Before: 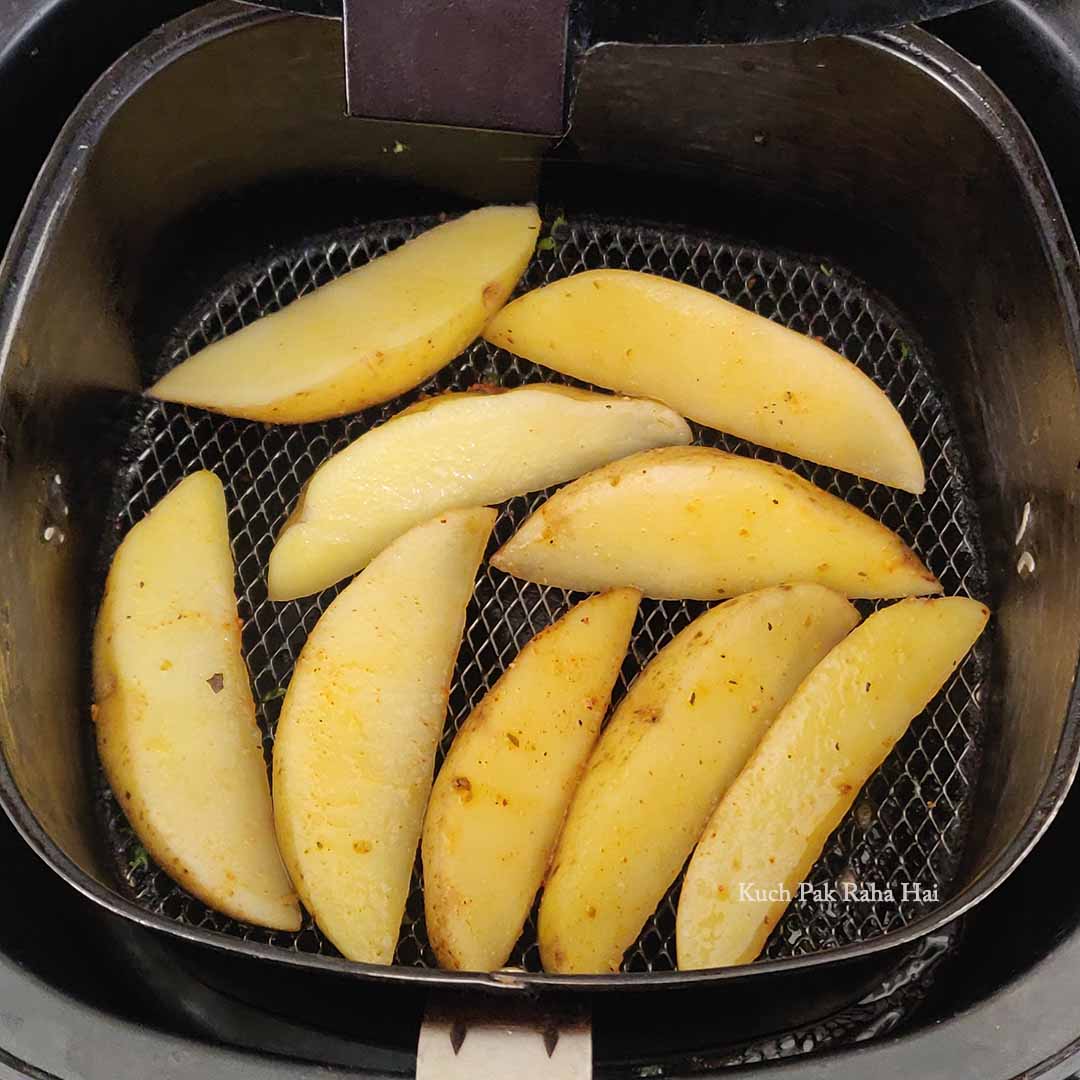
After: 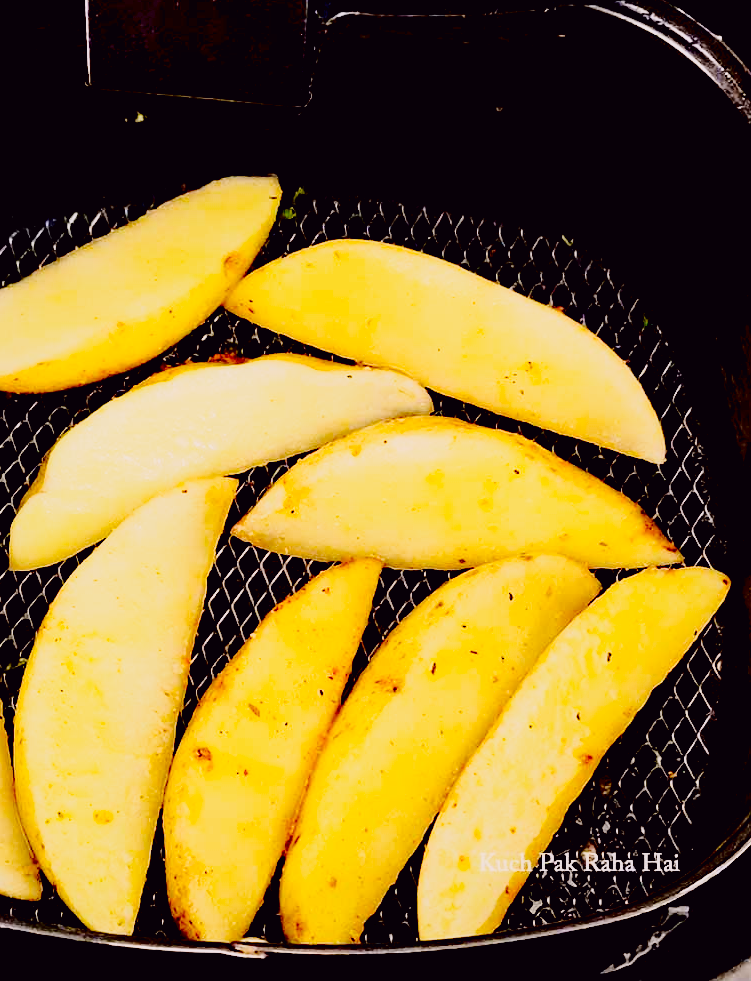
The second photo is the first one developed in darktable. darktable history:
tone curve: curves: ch0 [(0.003, 0.003) (0.104, 0.026) (0.236, 0.181) (0.401, 0.443) (0.495, 0.55) (0.625, 0.67) (0.819, 0.841) (0.96, 0.899)]; ch1 [(0, 0) (0.161, 0.092) (0.37, 0.302) (0.424, 0.402) (0.45, 0.466) (0.495, 0.51) (0.573, 0.571) (0.638, 0.641) (0.751, 0.741) (1, 1)]; ch2 [(0, 0) (0.352, 0.403) (0.466, 0.443) (0.524, 0.526) (0.56, 0.556) (1, 1)], color space Lab, independent channels, preserve colors none
exposure: black level correction 0.047, exposure 0.013 EV, compensate highlight preservation false
base curve: curves: ch0 [(0, 0) (0.028, 0.03) (0.121, 0.232) (0.46, 0.748) (0.859, 0.968) (1, 1)], preserve colors none
crop and rotate: left 24.034%, top 2.838%, right 6.406%, bottom 6.299%
